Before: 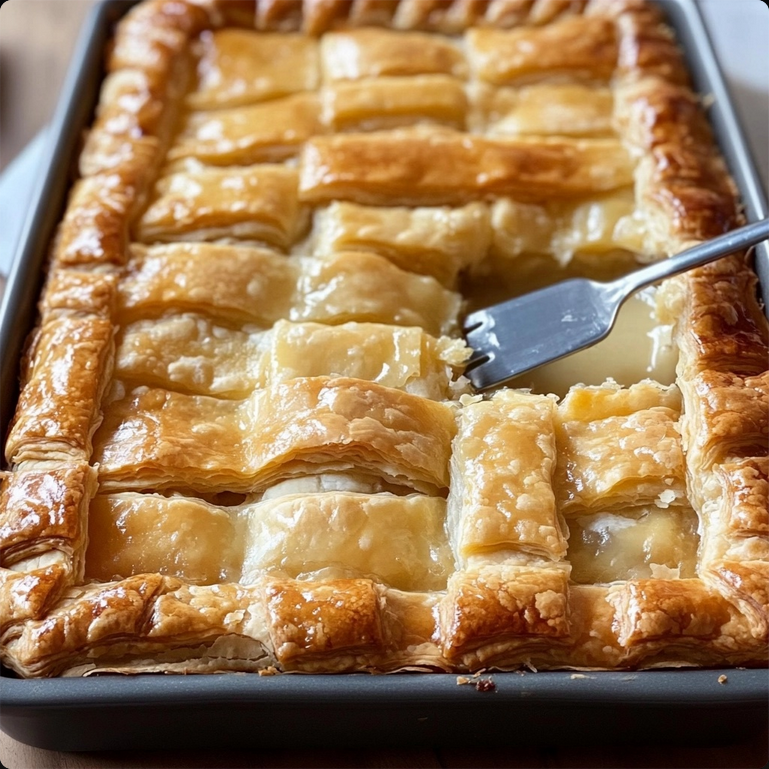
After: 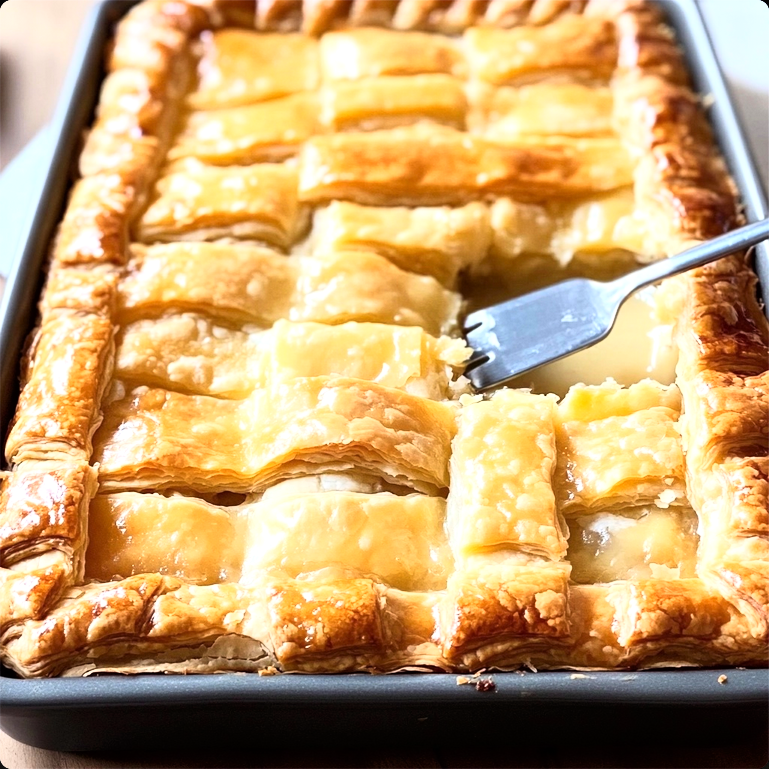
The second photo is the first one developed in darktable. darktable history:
exposure: exposure 0.493 EV, compensate highlight preservation false
base curve: curves: ch0 [(0, 0) (0.005, 0.002) (0.193, 0.295) (0.399, 0.664) (0.75, 0.928) (1, 1)]
